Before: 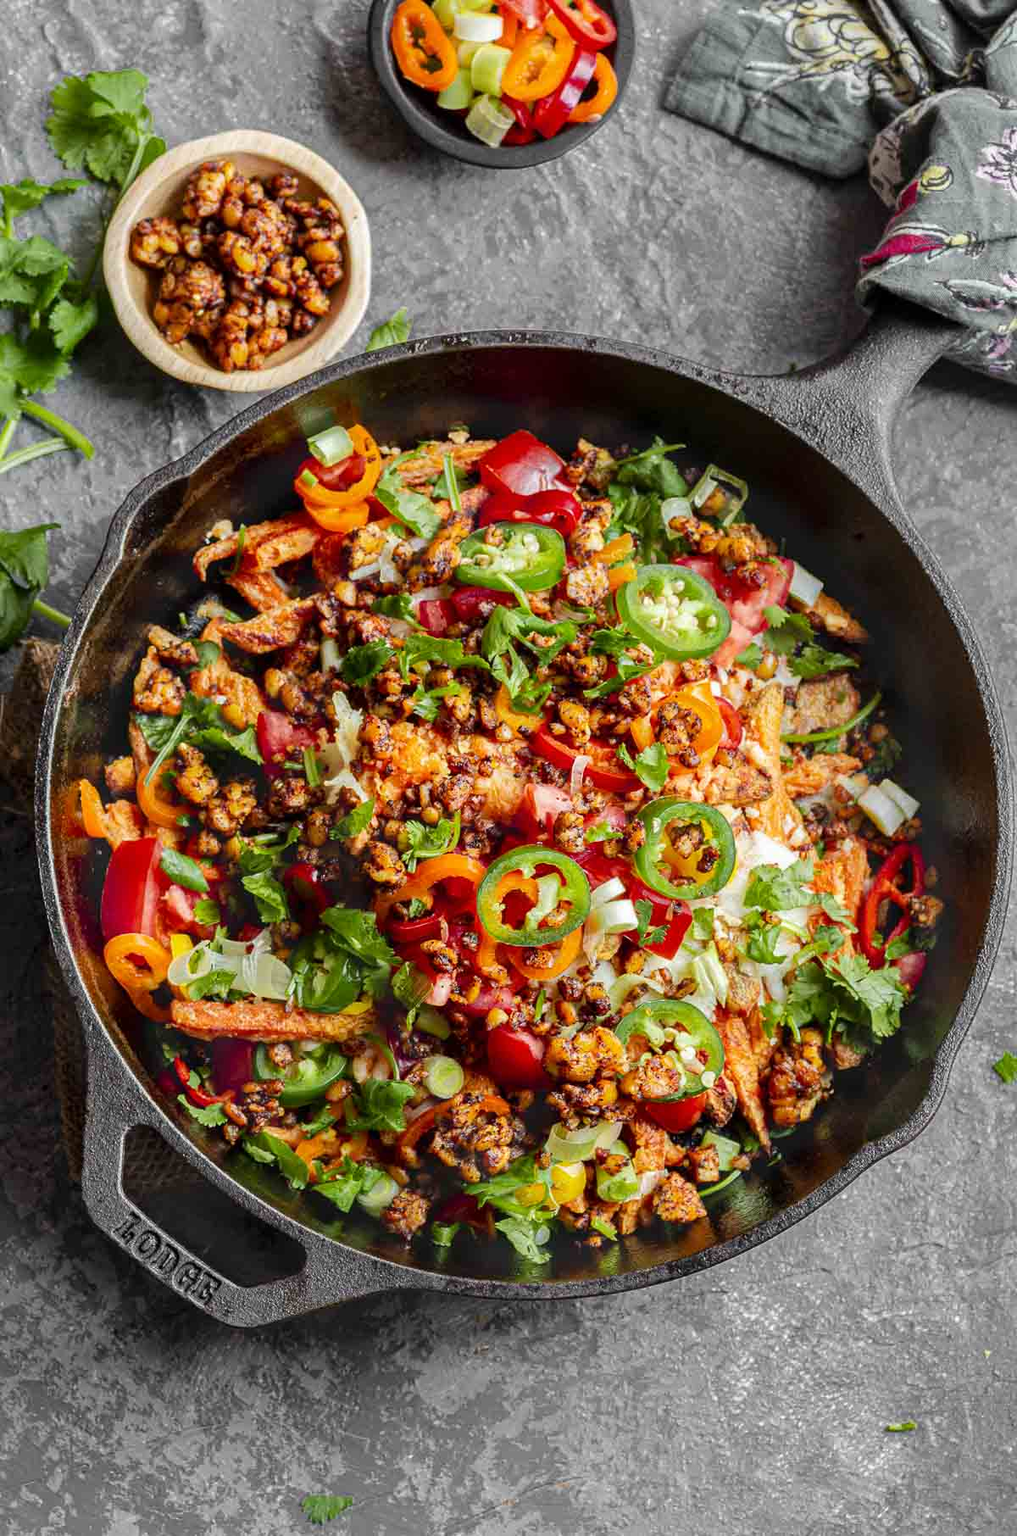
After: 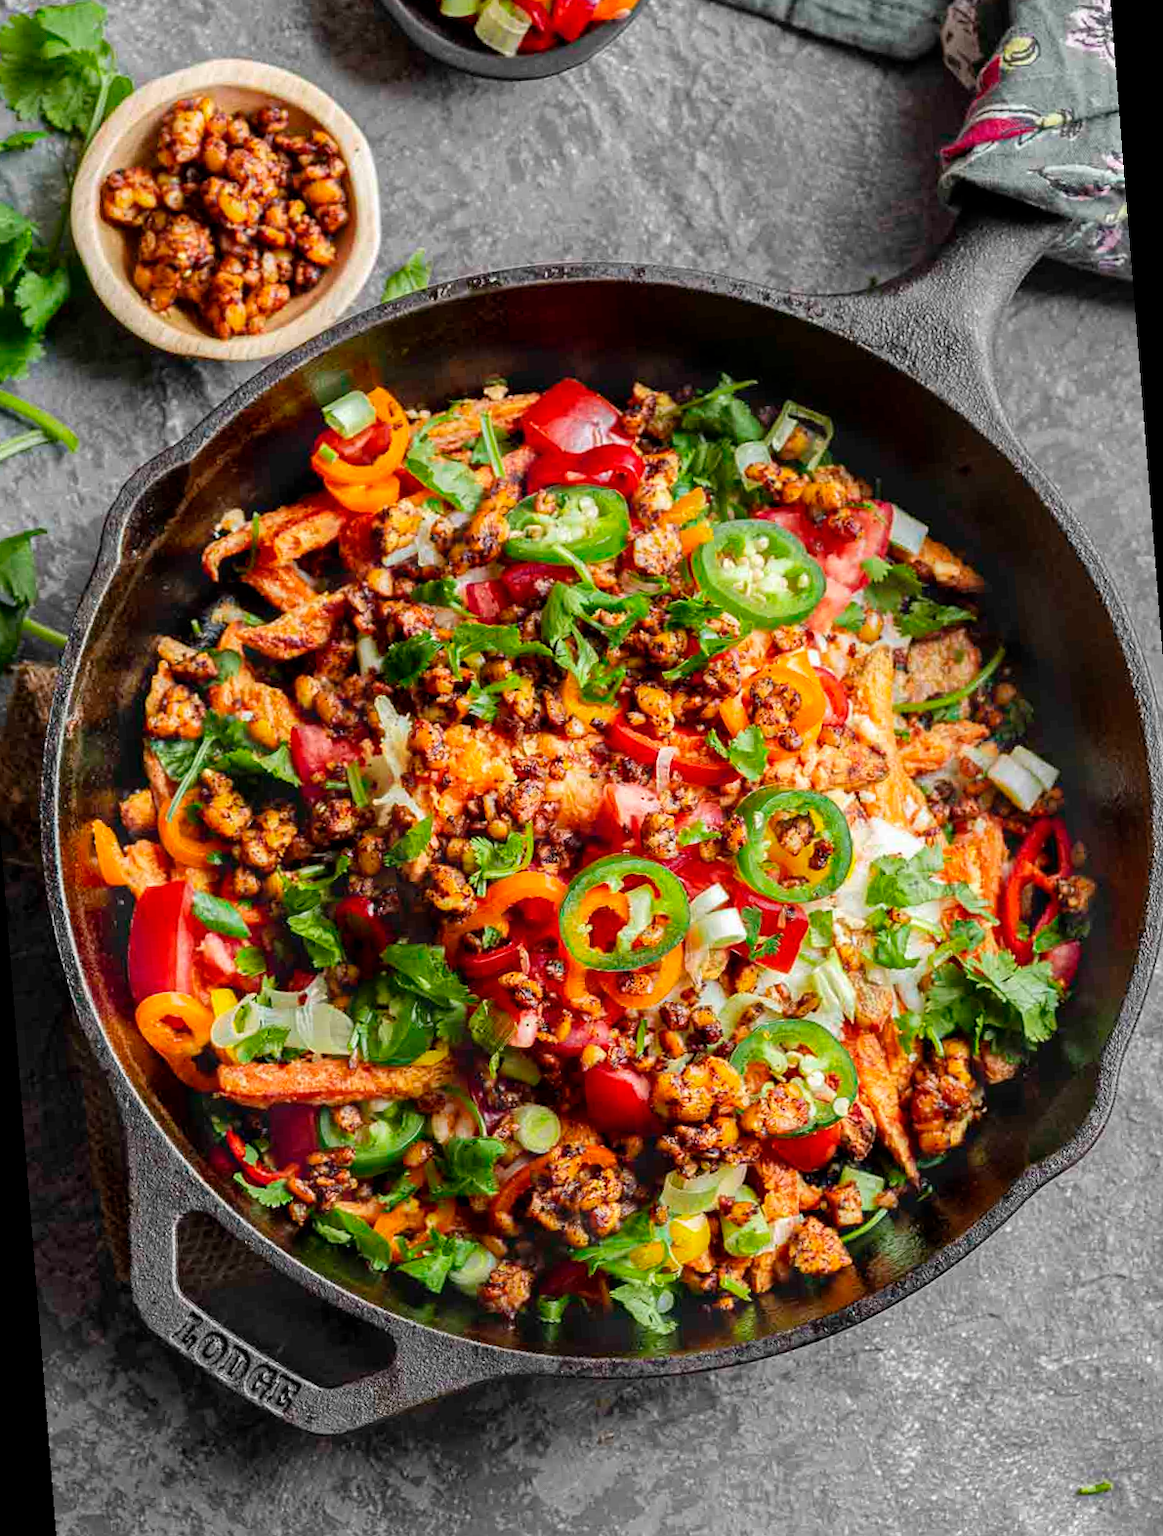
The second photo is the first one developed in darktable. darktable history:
rotate and perspective: rotation -4.57°, crop left 0.054, crop right 0.944, crop top 0.087, crop bottom 0.914
exposure: compensate highlight preservation false
